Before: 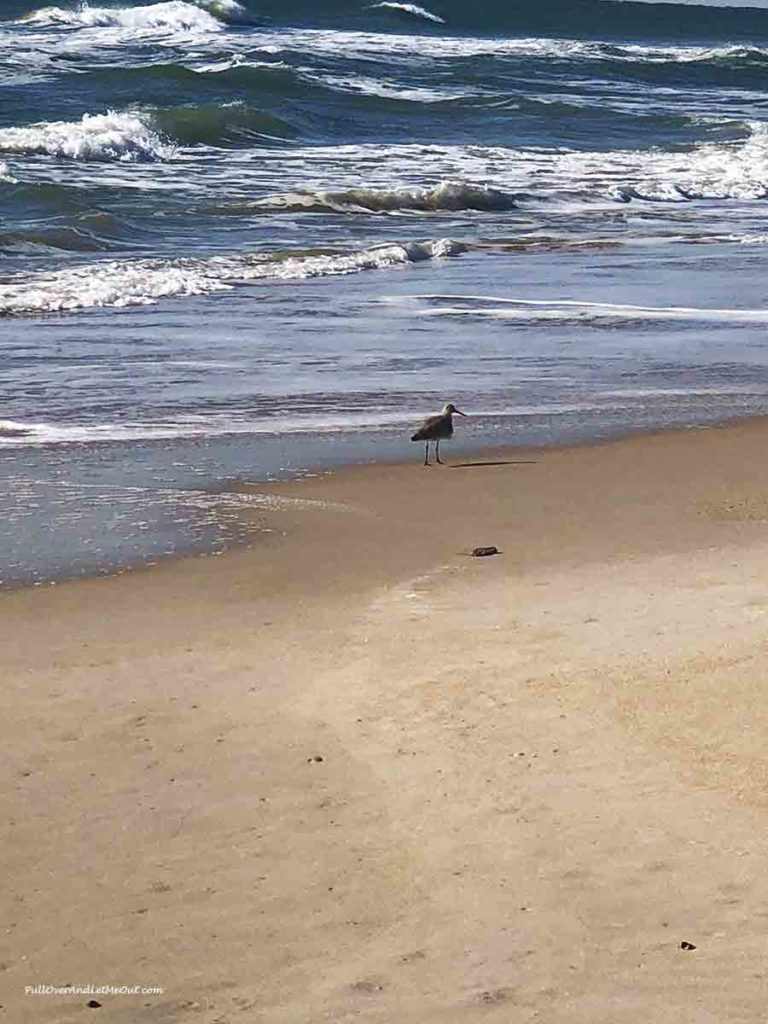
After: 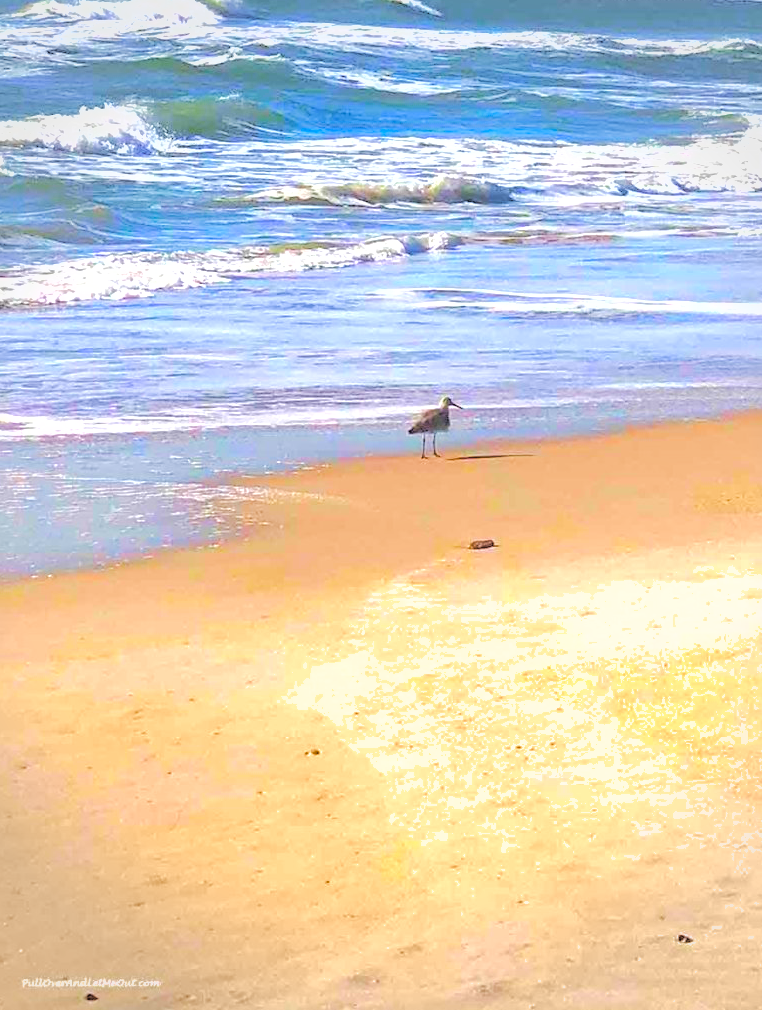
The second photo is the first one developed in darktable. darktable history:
contrast brightness saturation: contrast -0.097, brightness 0.04, saturation 0.083
shadows and highlights: on, module defaults
crop: left 0.469%, top 0.742%, right 0.194%, bottom 0.597%
color balance rgb: perceptual saturation grading › global saturation 25.722%
tone curve: curves: ch0 [(0, 0) (0.105, 0.044) (0.195, 0.128) (0.283, 0.283) (0.384, 0.404) (0.485, 0.531) (0.635, 0.7) (0.832, 0.858) (1, 0.977)]; ch1 [(0, 0) (0.161, 0.092) (0.35, 0.33) (0.379, 0.401) (0.448, 0.478) (0.498, 0.503) (0.531, 0.537) (0.586, 0.563) (0.687, 0.648) (1, 1)]; ch2 [(0, 0) (0.359, 0.372) (0.437, 0.437) (0.483, 0.484) (0.53, 0.515) (0.556, 0.553) (0.635, 0.589) (1, 1)], color space Lab, linked channels, preserve colors none
exposure: exposure 1.226 EV, compensate exposure bias true, compensate highlight preservation false
tone equalizer: -7 EV 0.165 EV, -6 EV 0.562 EV, -5 EV 1.19 EV, -4 EV 1.36 EV, -3 EV 1.17 EV, -2 EV 0.6 EV, -1 EV 0.165 EV, edges refinement/feathering 500, mask exposure compensation -1.57 EV, preserve details no
vignetting: fall-off start 76.14%, fall-off radius 26.88%, brightness -0.175, saturation -0.307, width/height ratio 0.966
